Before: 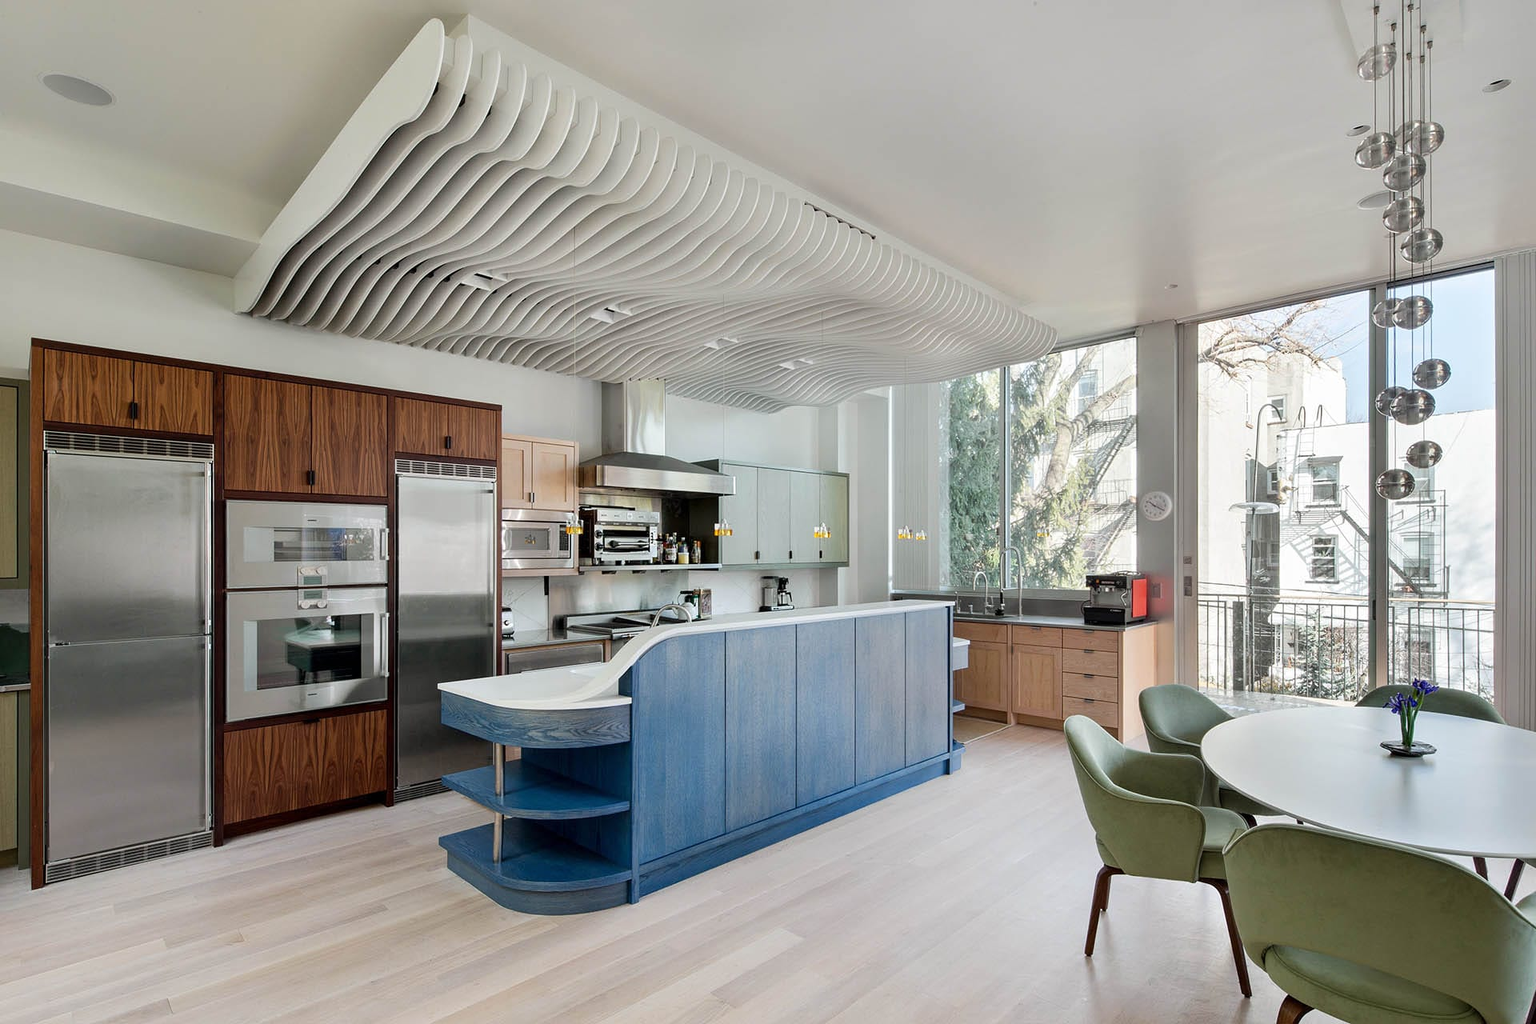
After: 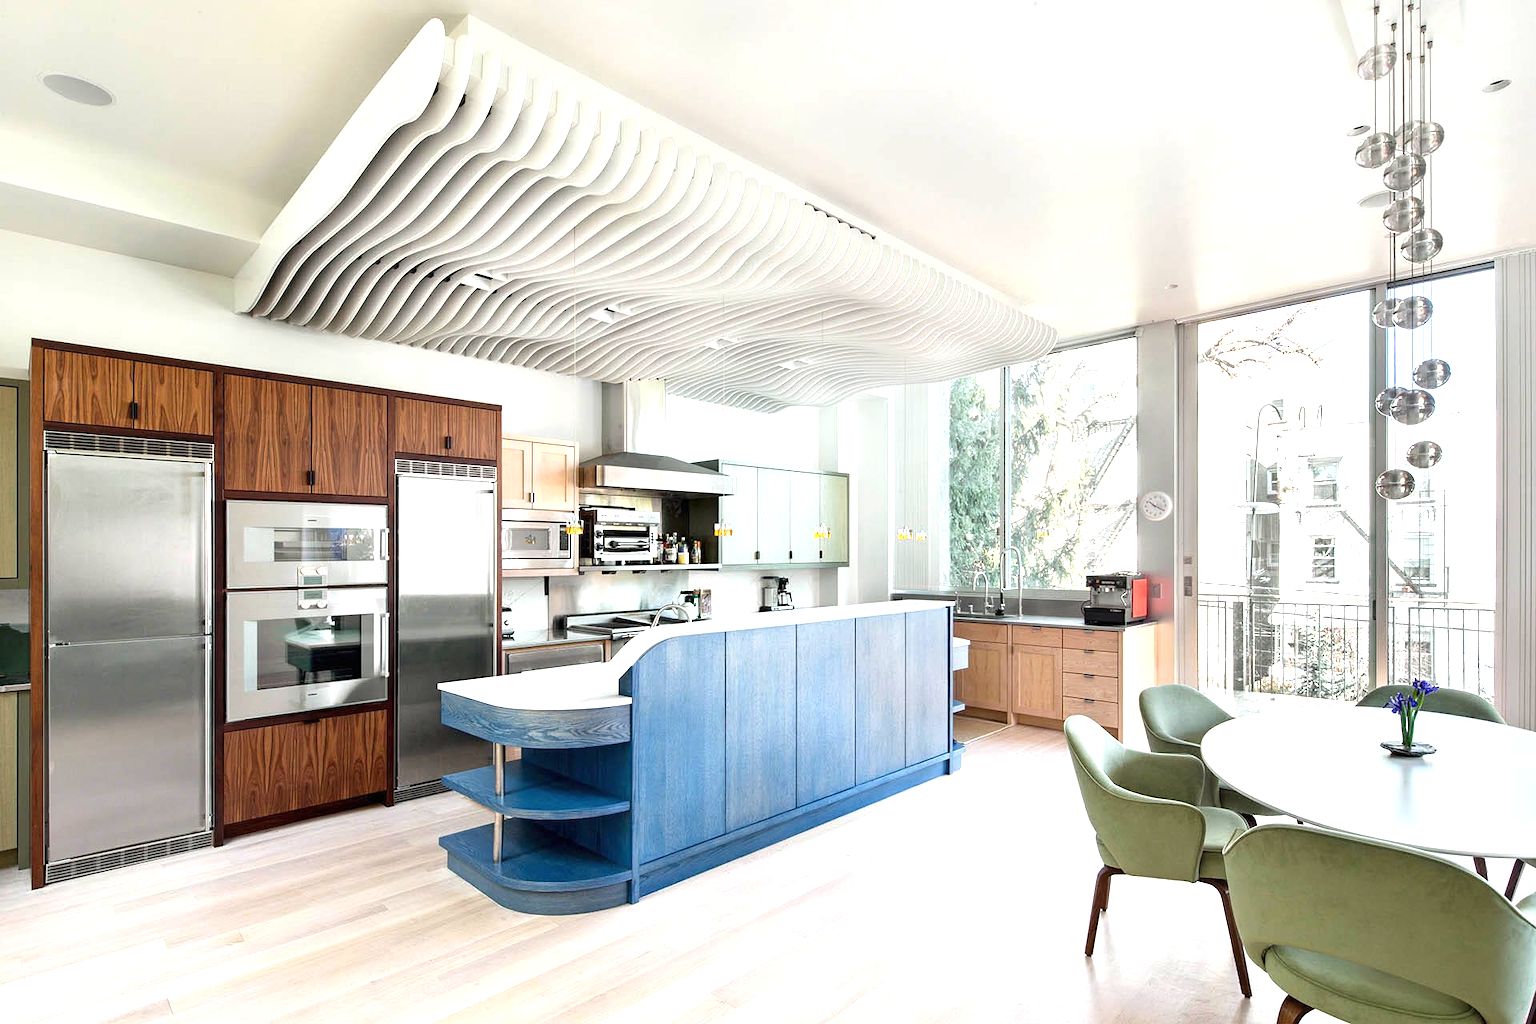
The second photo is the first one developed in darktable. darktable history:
exposure: black level correction 0, exposure 1.1 EV, compensate highlight preservation false
